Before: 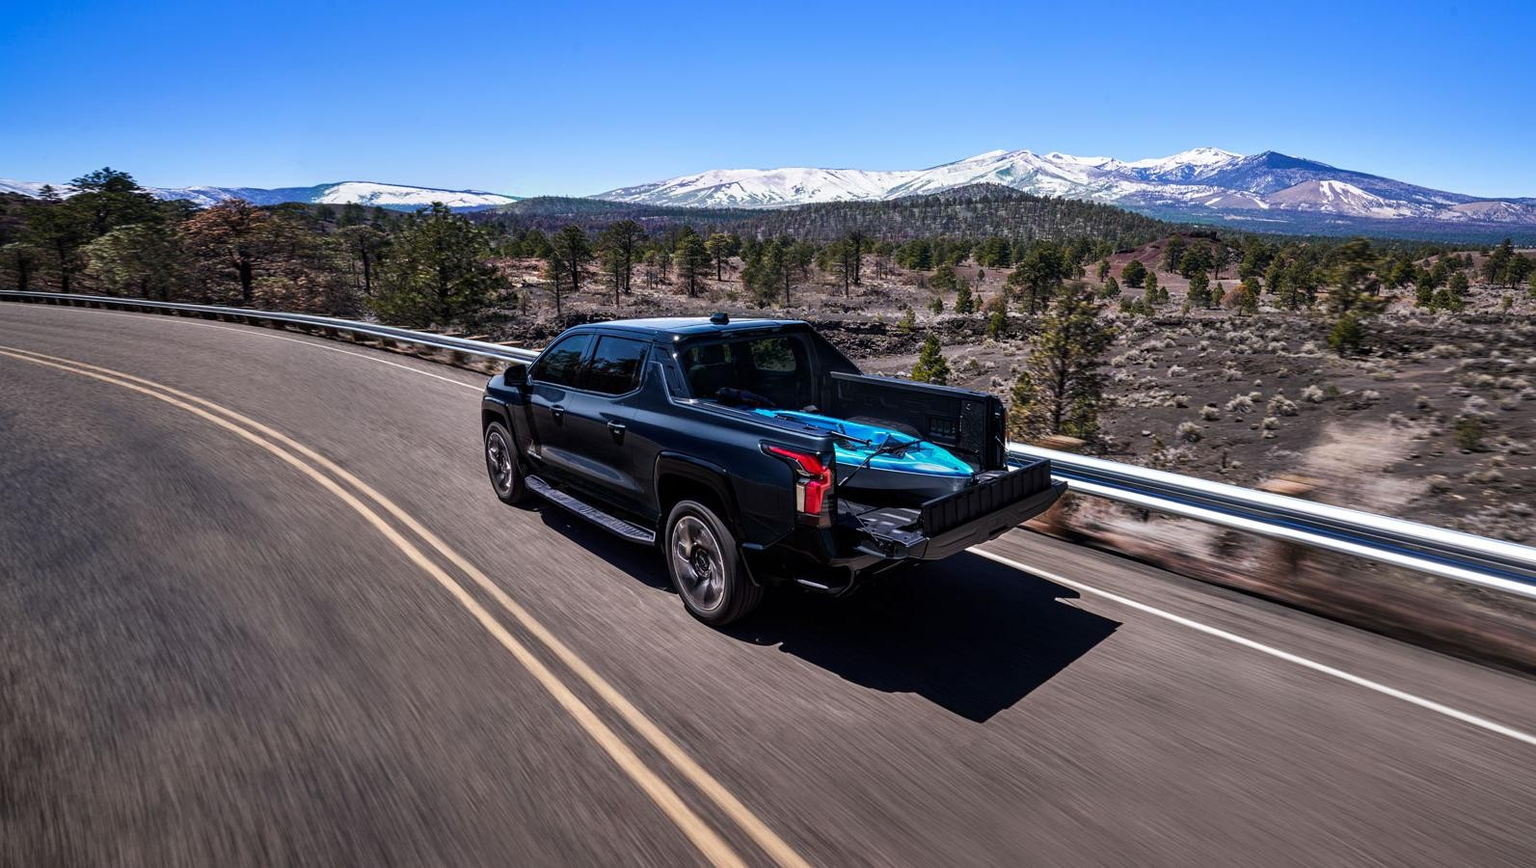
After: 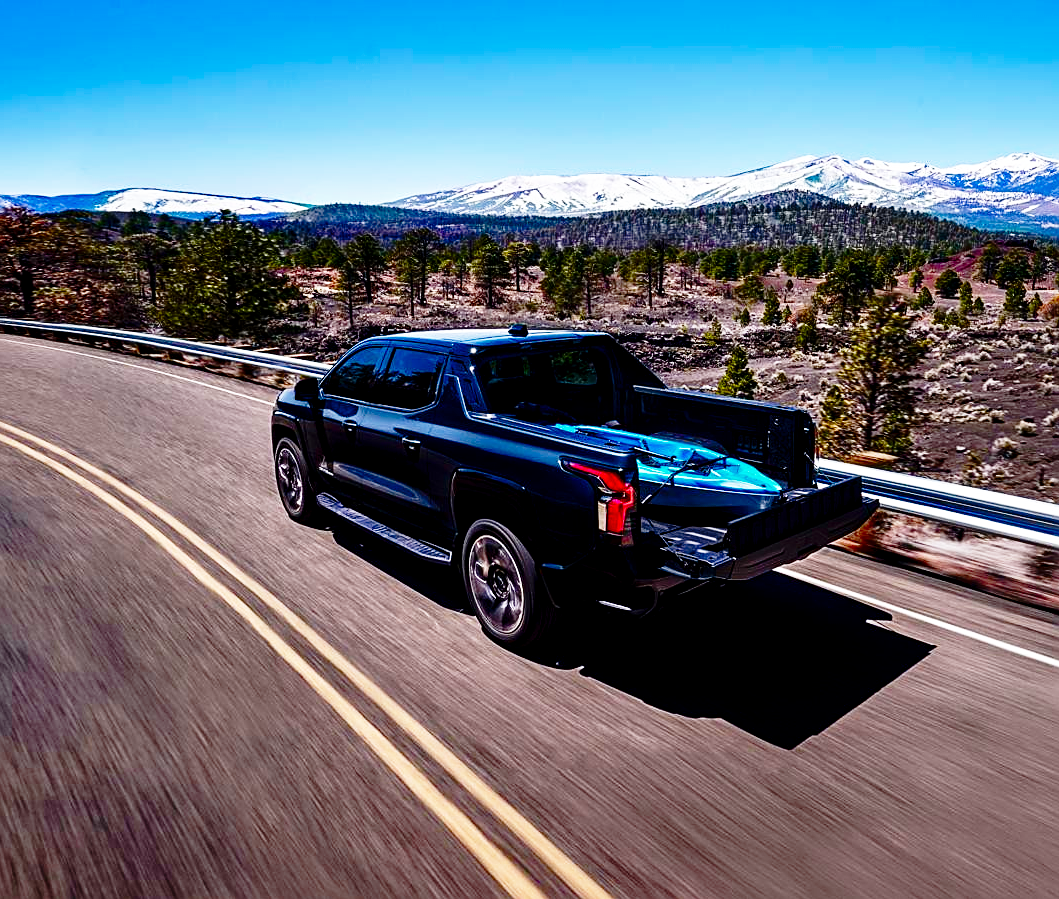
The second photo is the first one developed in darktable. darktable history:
contrast brightness saturation: brightness -0.248, saturation 0.198
base curve: curves: ch0 [(0, 0) (0.032, 0.037) (0.105, 0.228) (0.435, 0.76) (0.856, 0.983) (1, 1)], preserve colors none
exposure: black level correction 0.005, exposure 0.004 EV, compensate exposure bias true, compensate highlight preservation false
crop and rotate: left 14.325%, right 19.192%
color balance rgb: perceptual saturation grading › global saturation 30.113%, global vibrance 14.512%
sharpen: on, module defaults
tone equalizer: edges refinement/feathering 500, mask exposure compensation -1.57 EV, preserve details no
